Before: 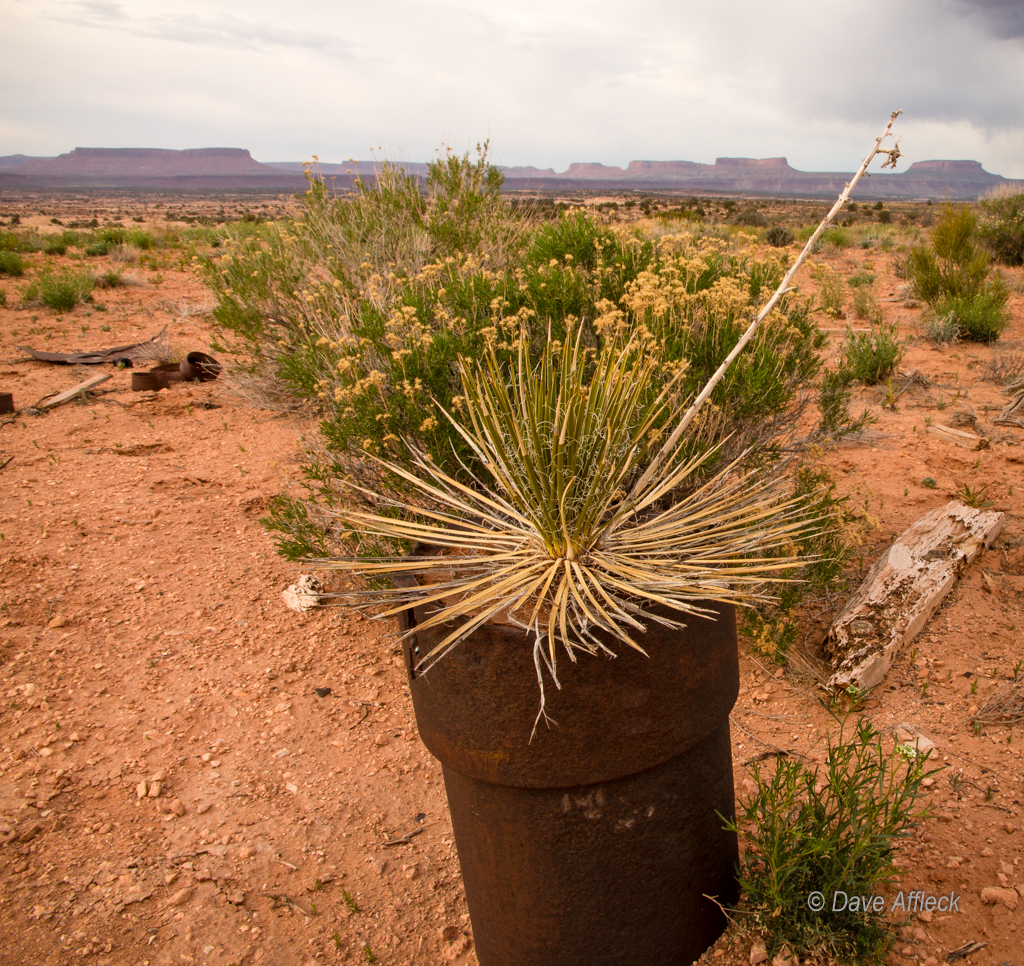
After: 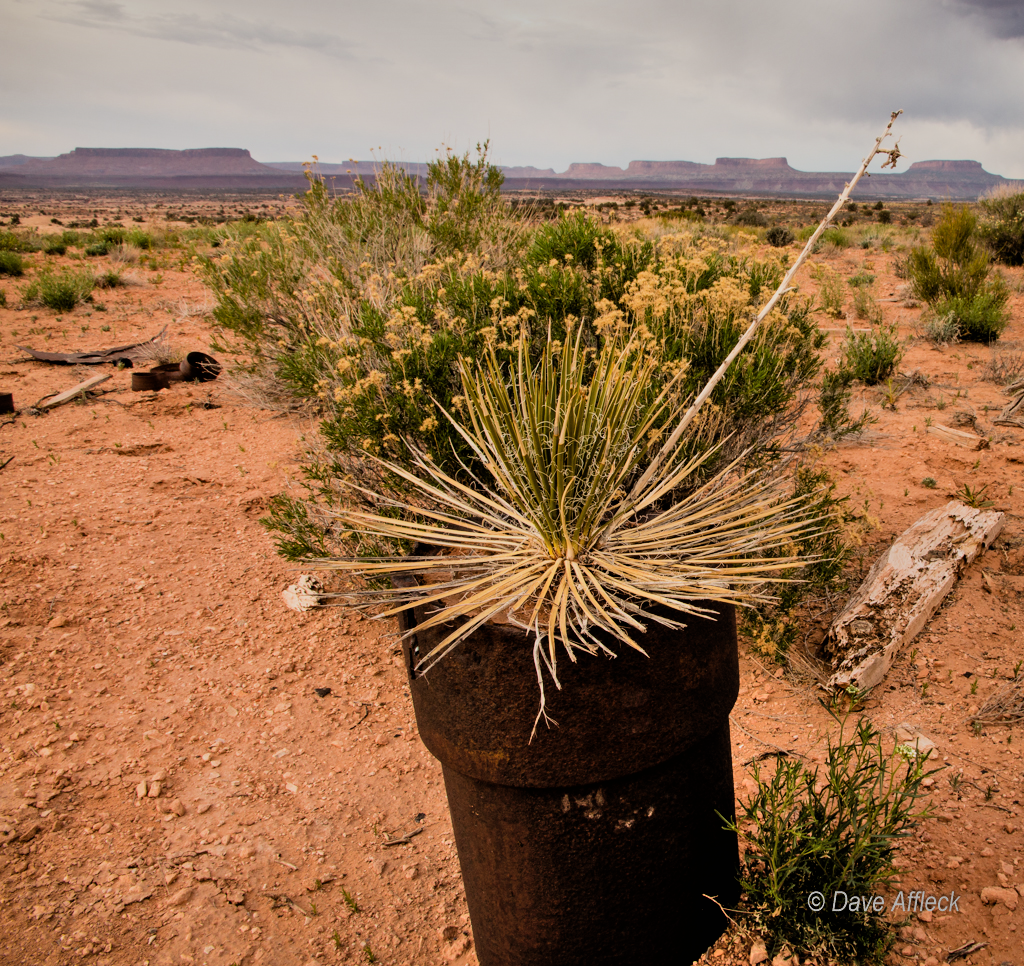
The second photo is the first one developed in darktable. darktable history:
filmic rgb: black relative exposure -5 EV, hardness 2.88, contrast 1.3
shadows and highlights: white point adjustment 0.1, highlights -70, soften with gaussian
